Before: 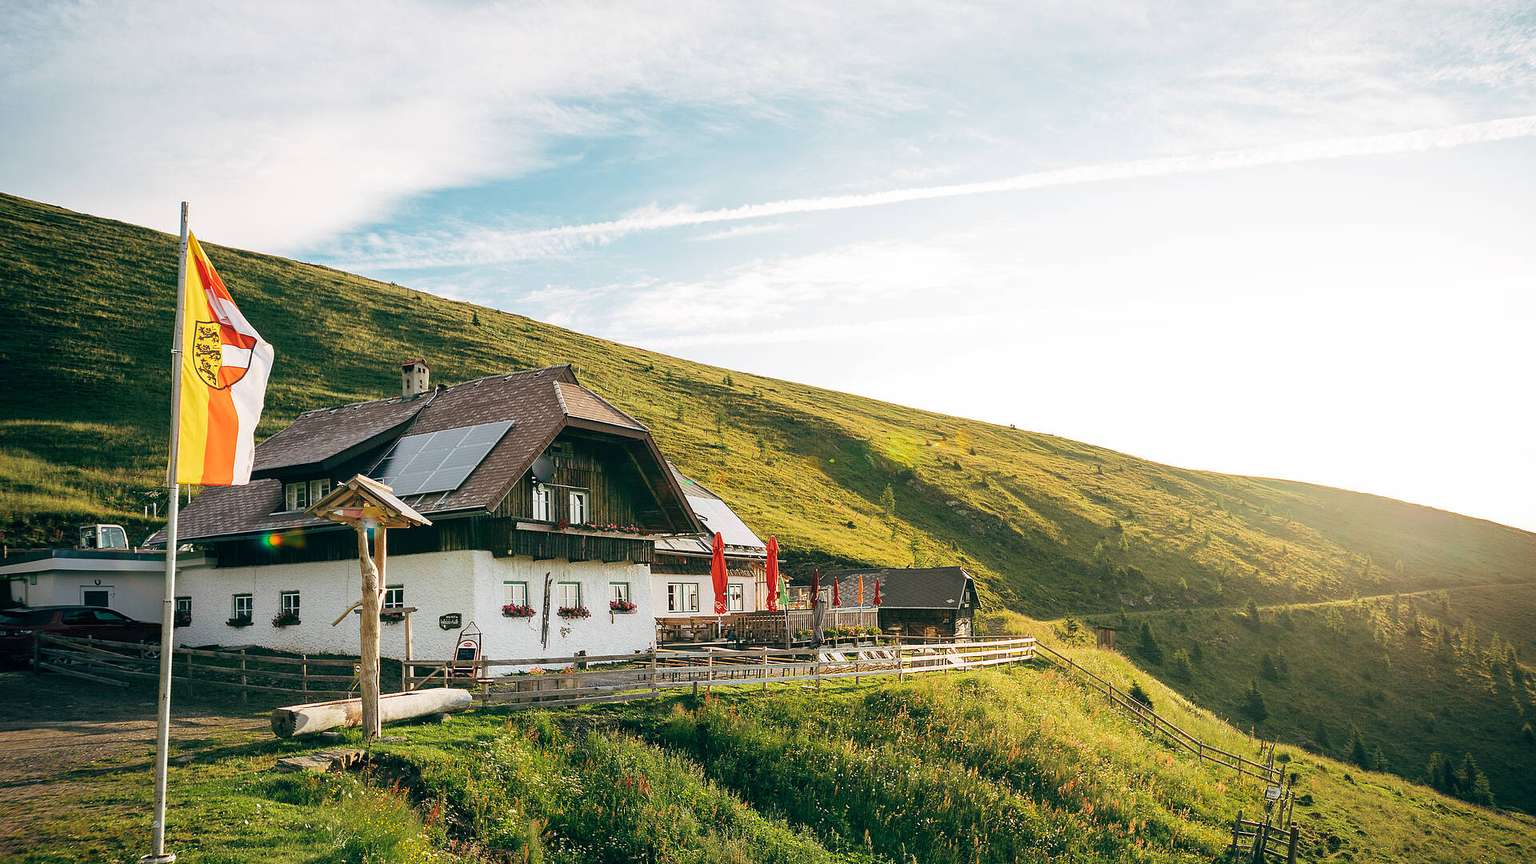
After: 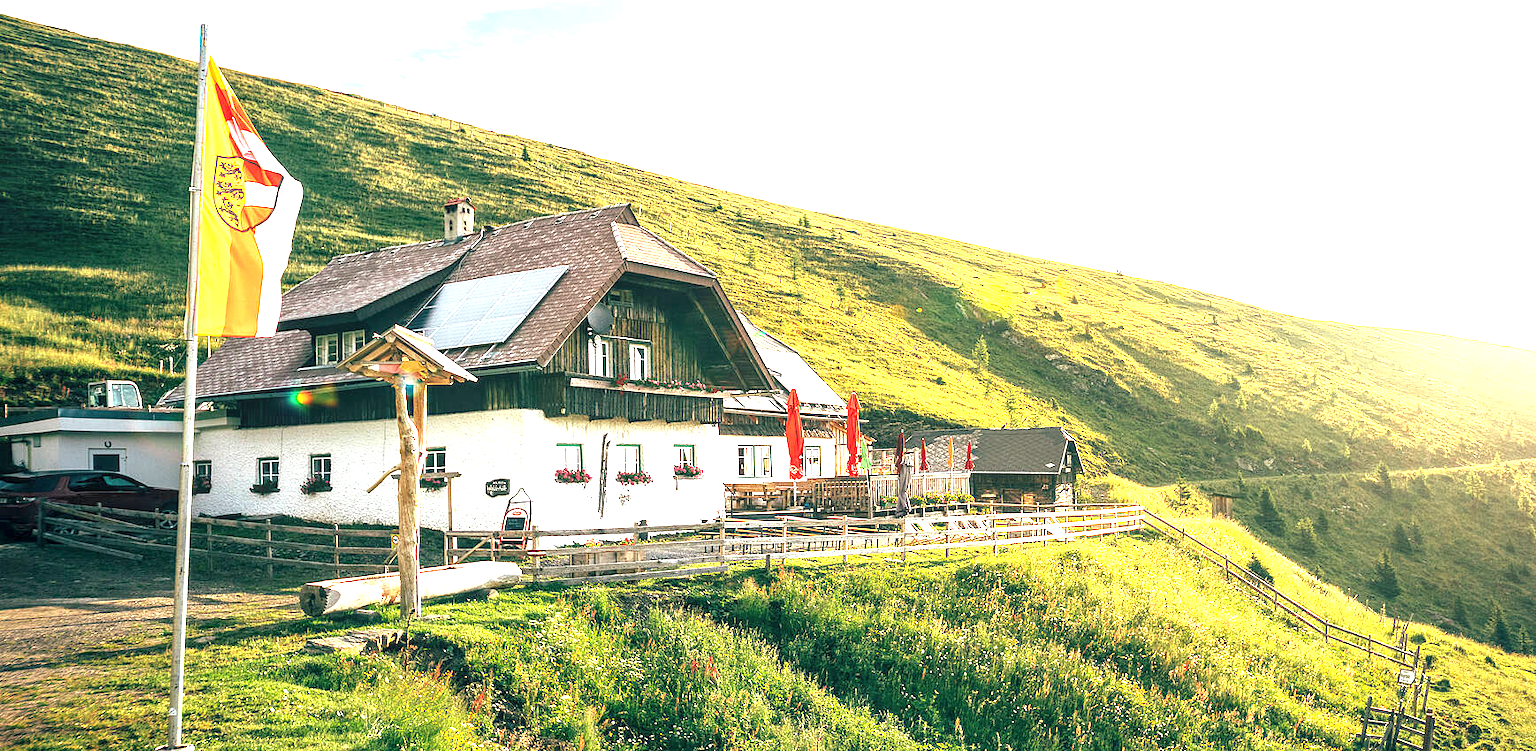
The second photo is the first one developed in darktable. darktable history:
crop: top 20.916%, right 9.437%, bottom 0.316%
local contrast: on, module defaults
exposure: black level correction 0, exposure 1.45 EV, compensate exposure bias true, compensate highlight preservation false
